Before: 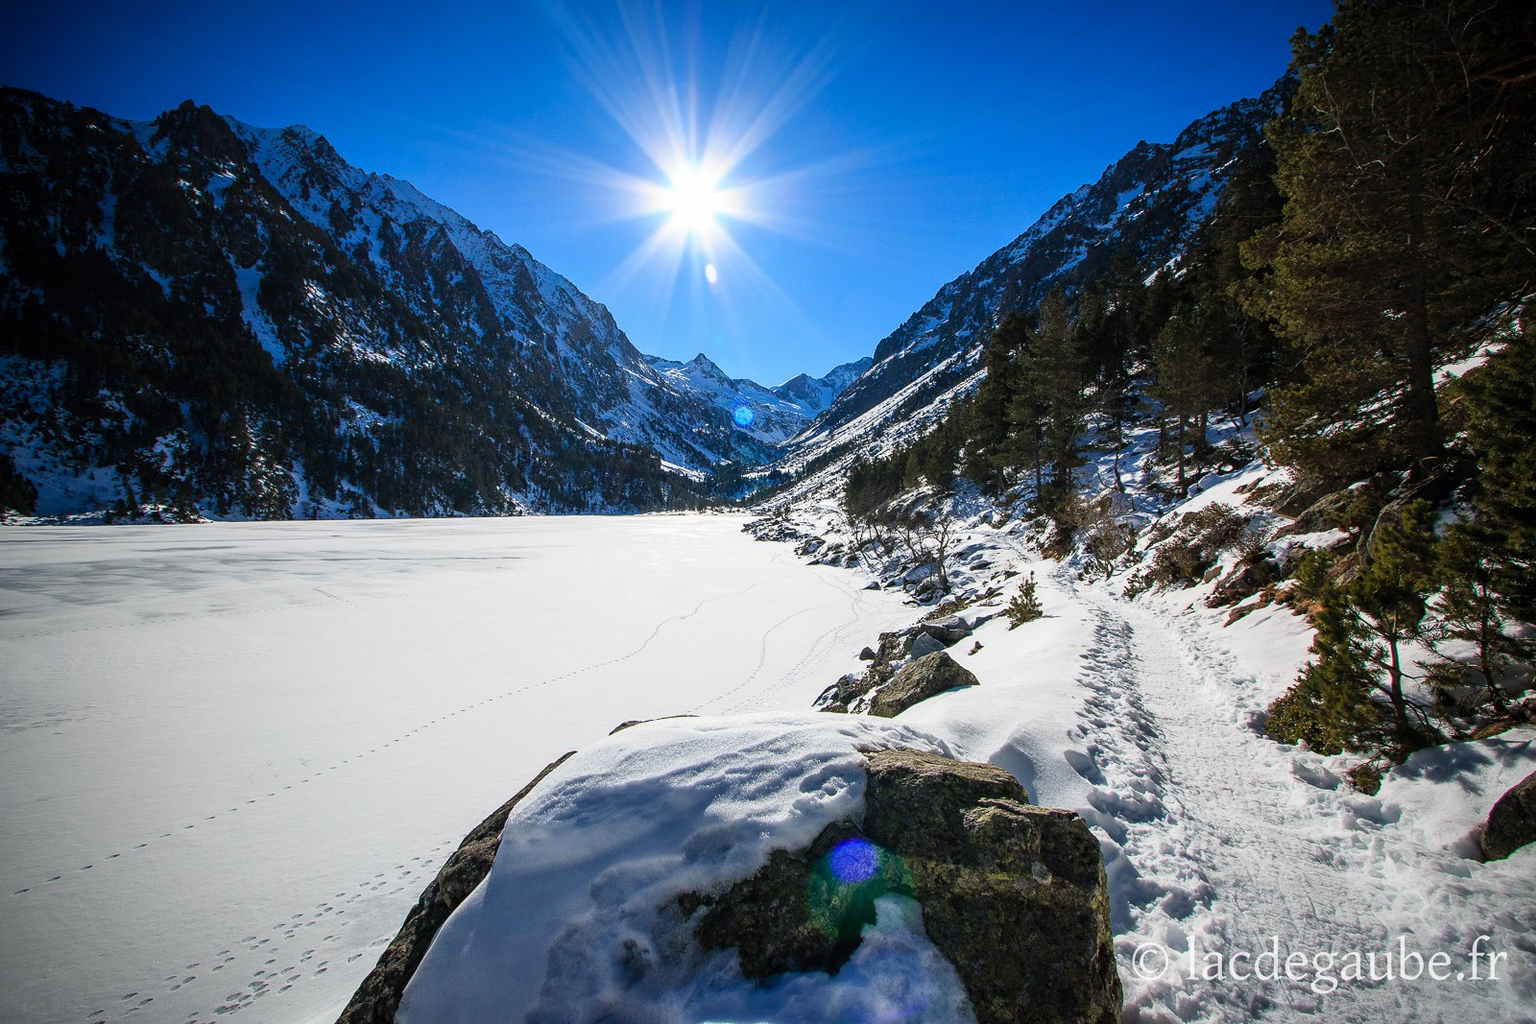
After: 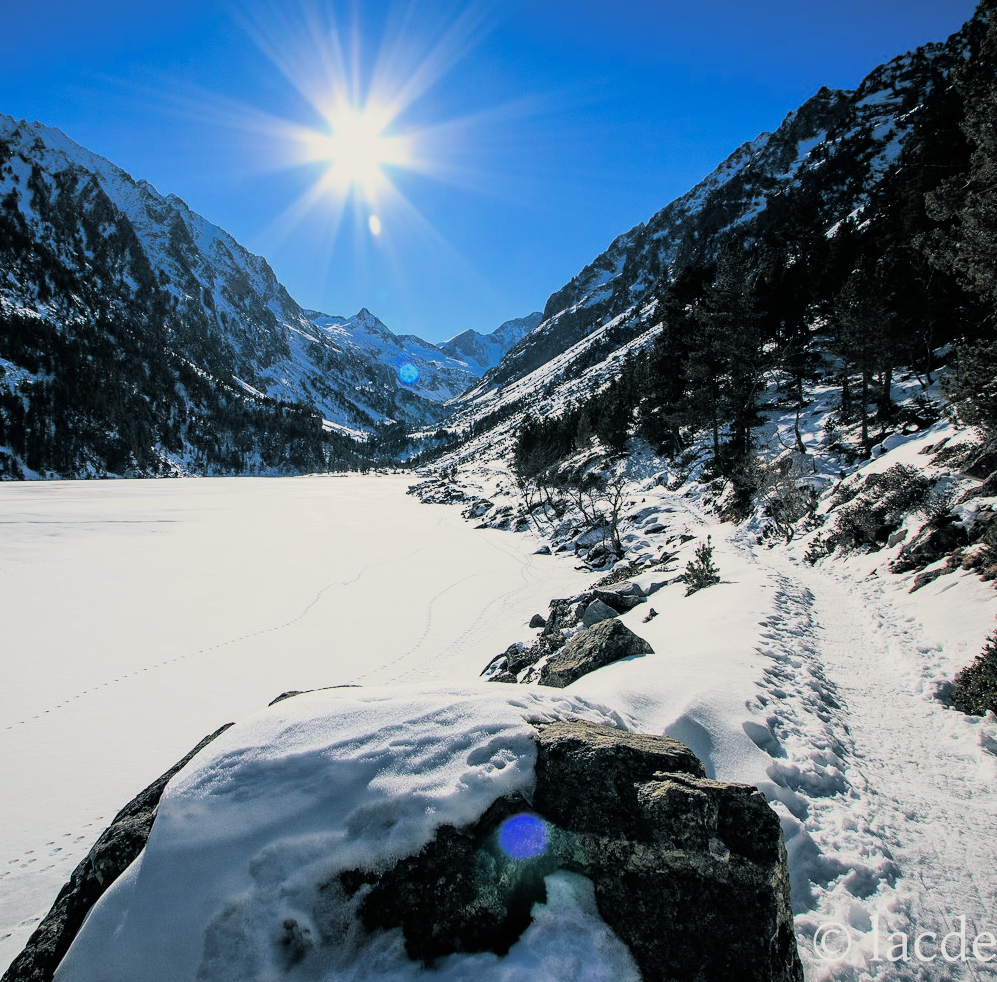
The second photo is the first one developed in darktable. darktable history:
filmic rgb: threshold 3 EV, hardness 4.17, latitude 50%, contrast 1.1, preserve chrominance max RGB, color science v6 (2022), contrast in shadows safe, contrast in highlights safe, enable highlight reconstruction true
exposure: exposure 0.178 EV, compensate exposure bias true, compensate highlight preservation false
crop and rotate: left 22.918%, top 5.629%, right 14.711%, bottom 2.247%
white balance: red 1.009, blue 0.985
split-toning: shadows › hue 205.2°, shadows › saturation 0.29, highlights › hue 50.4°, highlights › saturation 0.38, balance -49.9
